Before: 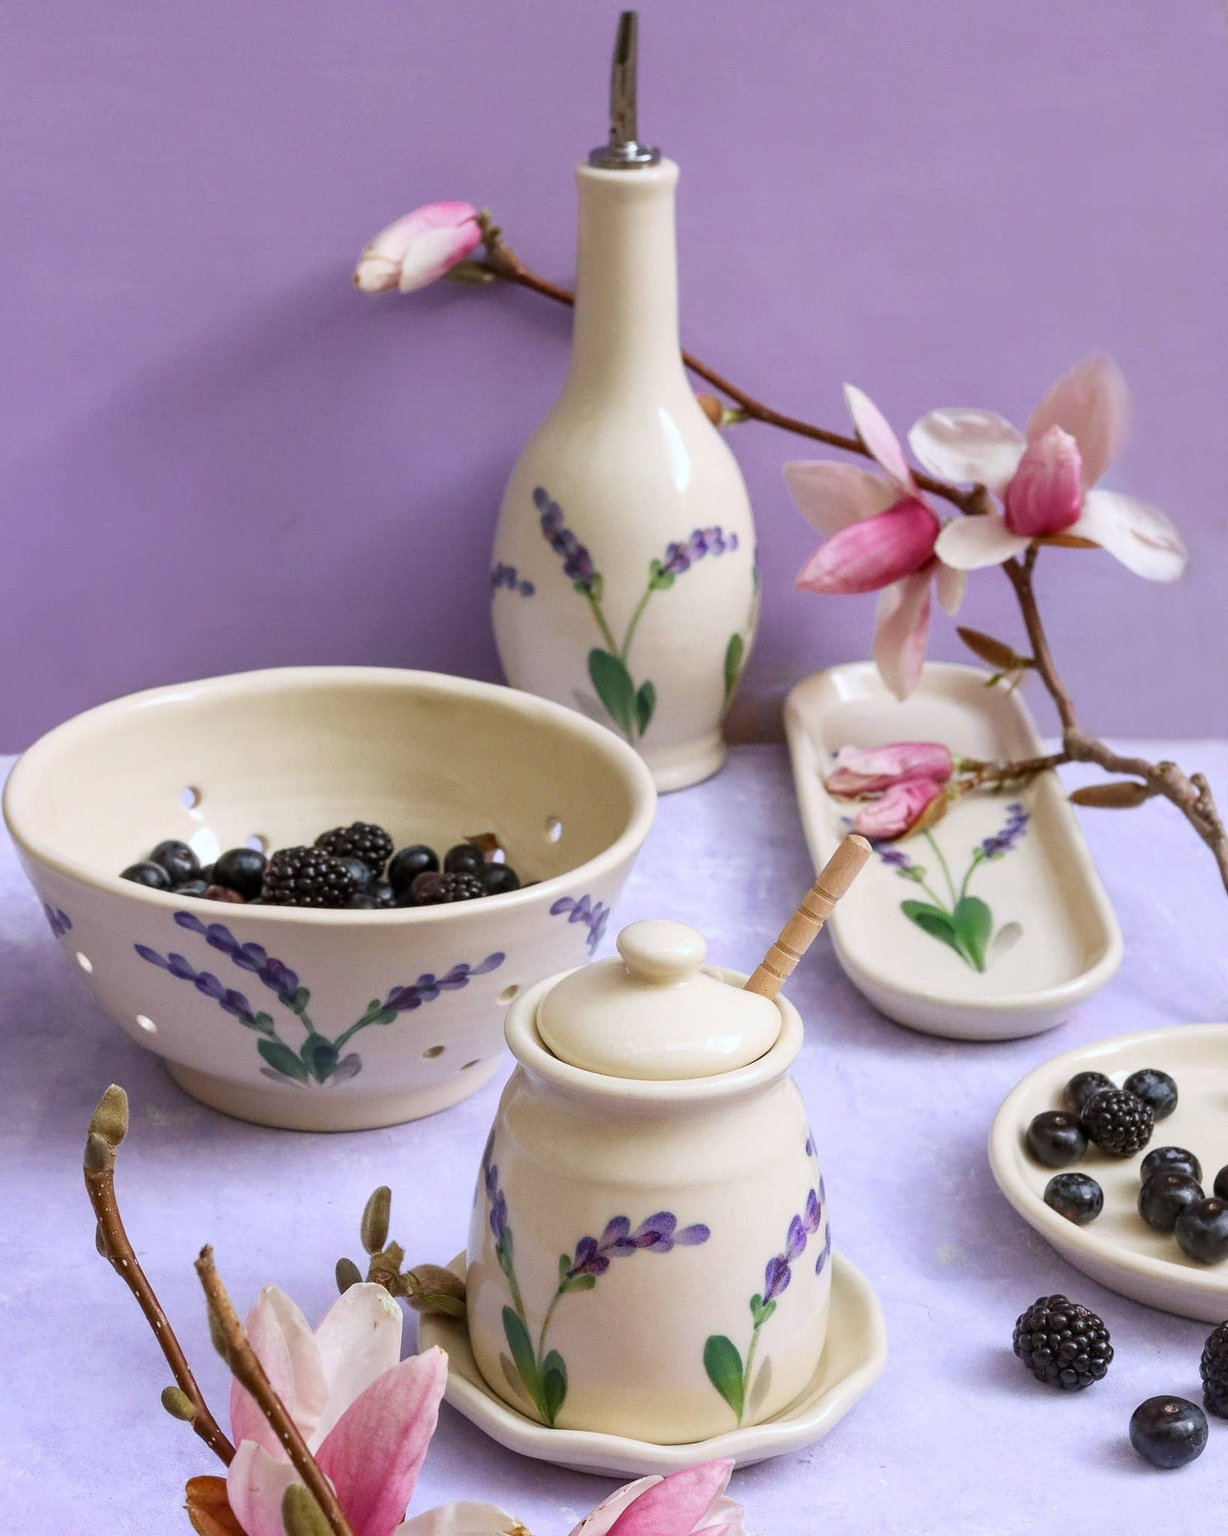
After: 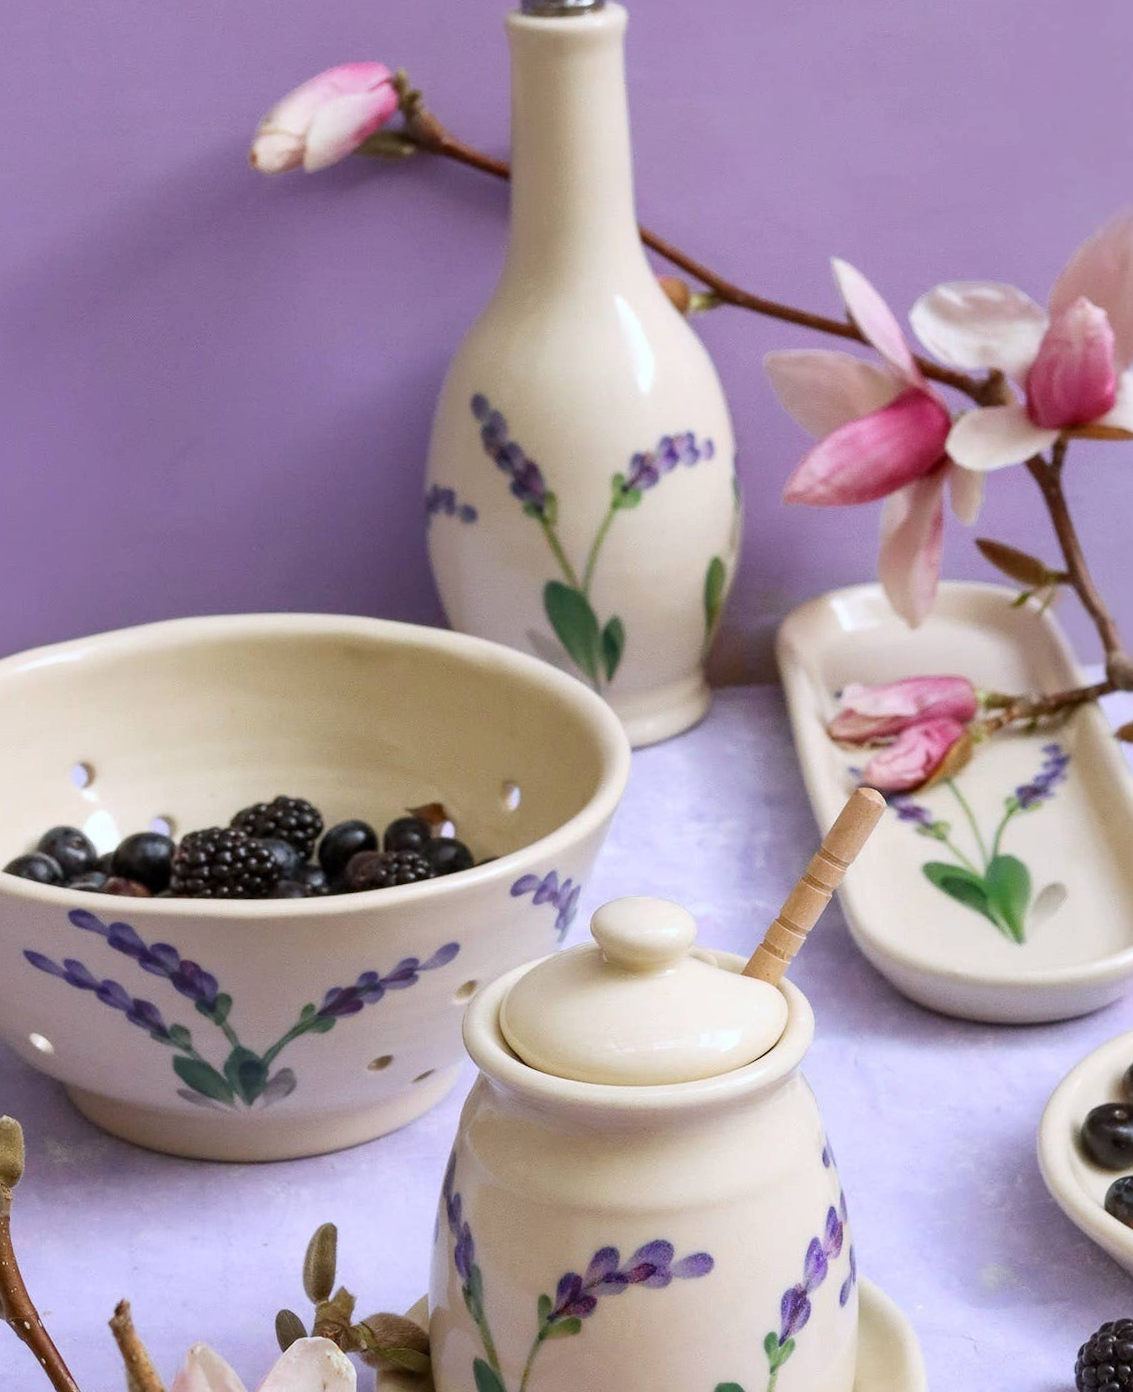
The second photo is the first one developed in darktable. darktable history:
crop and rotate: left 11.831%, top 11.346%, right 13.429%, bottom 13.899%
rotate and perspective: rotation -2.29°, automatic cropping off
